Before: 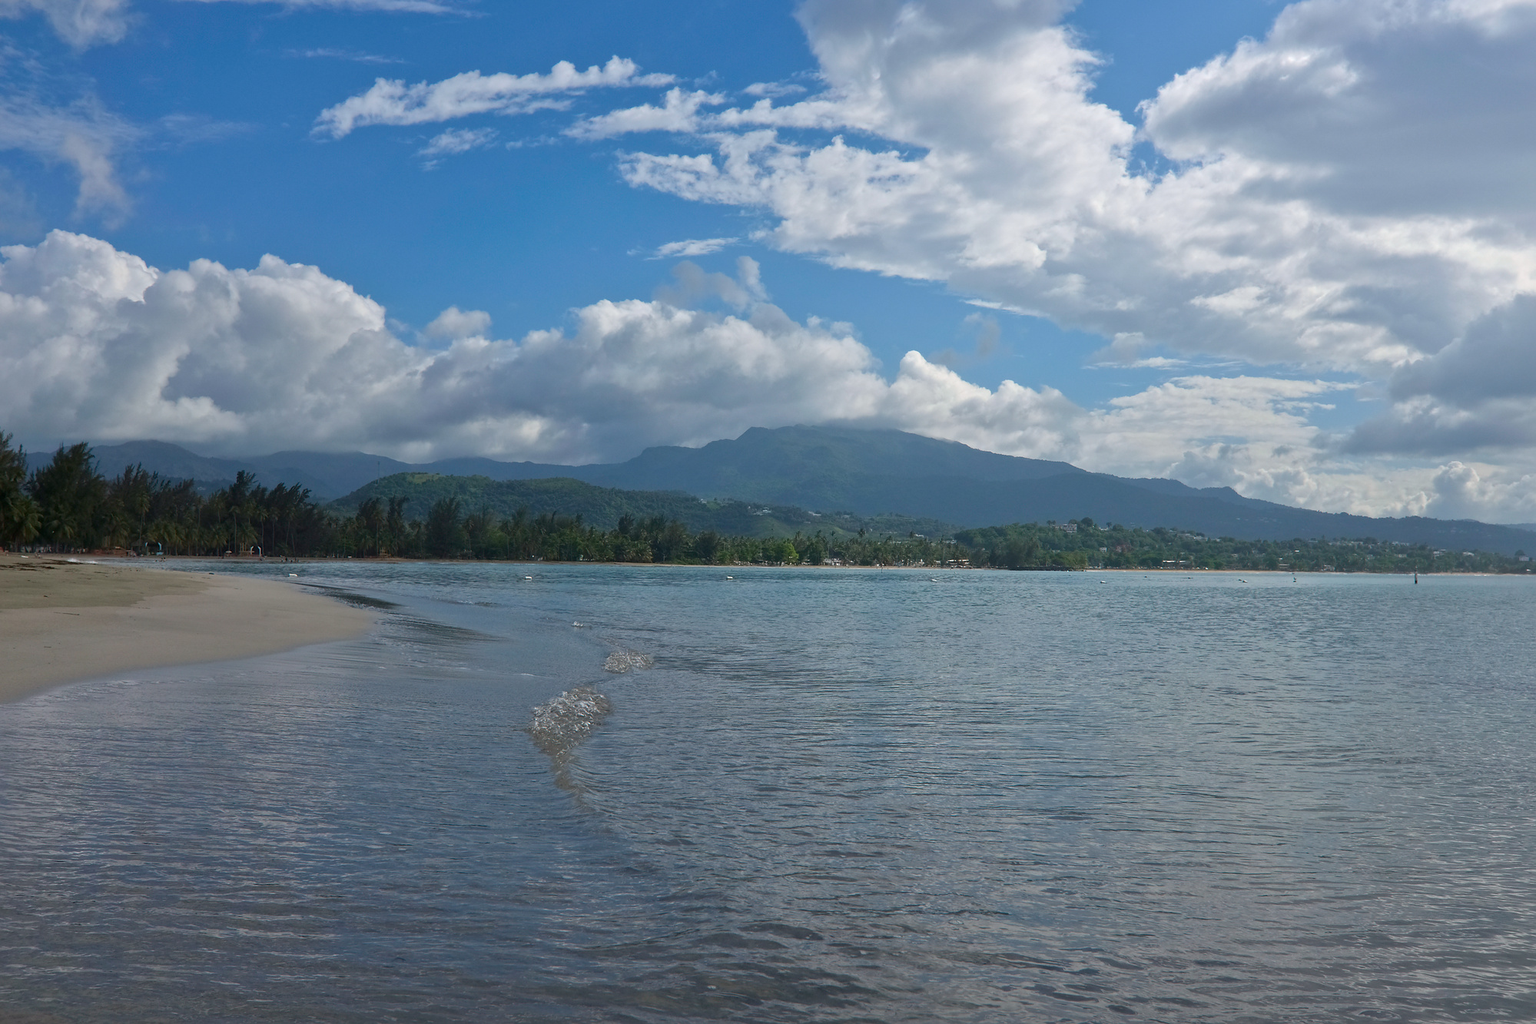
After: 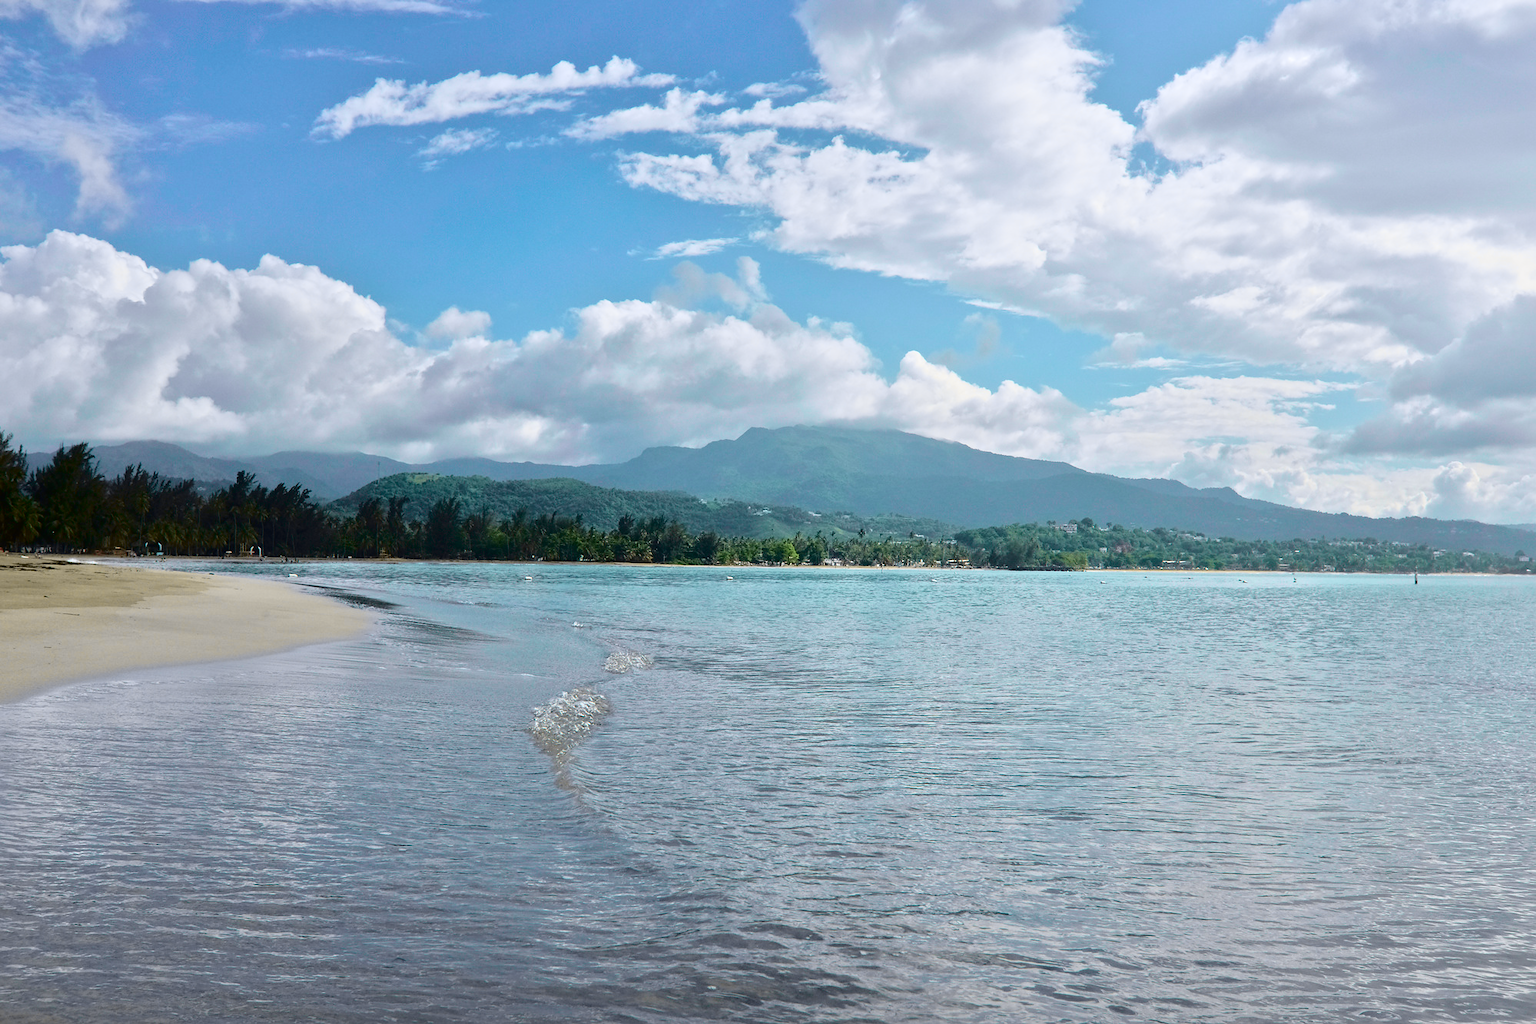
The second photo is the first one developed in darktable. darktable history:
tone equalizer: -8 EV 0.026 EV, -7 EV -0.036 EV, -6 EV 0.017 EV, -5 EV 0.028 EV, -4 EV 0.247 EV, -3 EV 0.634 EV, -2 EV 0.586 EV, -1 EV 0.18 EV, +0 EV 0.031 EV, mask exposure compensation -0.513 EV
tone curve: curves: ch0 [(0, 0.011) (0.053, 0.026) (0.174, 0.115) (0.398, 0.444) (0.673, 0.775) (0.829, 0.906) (0.991, 0.981)]; ch1 [(0, 0) (0.276, 0.206) (0.409, 0.383) (0.473, 0.458) (0.492, 0.499) (0.521, 0.502) (0.546, 0.543) (0.585, 0.617) (0.659, 0.686) (0.78, 0.8) (1, 1)]; ch2 [(0, 0) (0.438, 0.449) (0.473, 0.469) (0.503, 0.5) (0.523, 0.538) (0.562, 0.598) (0.612, 0.635) (0.695, 0.713) (1, 1)], color space Lab, independent channels, preserve colors none
